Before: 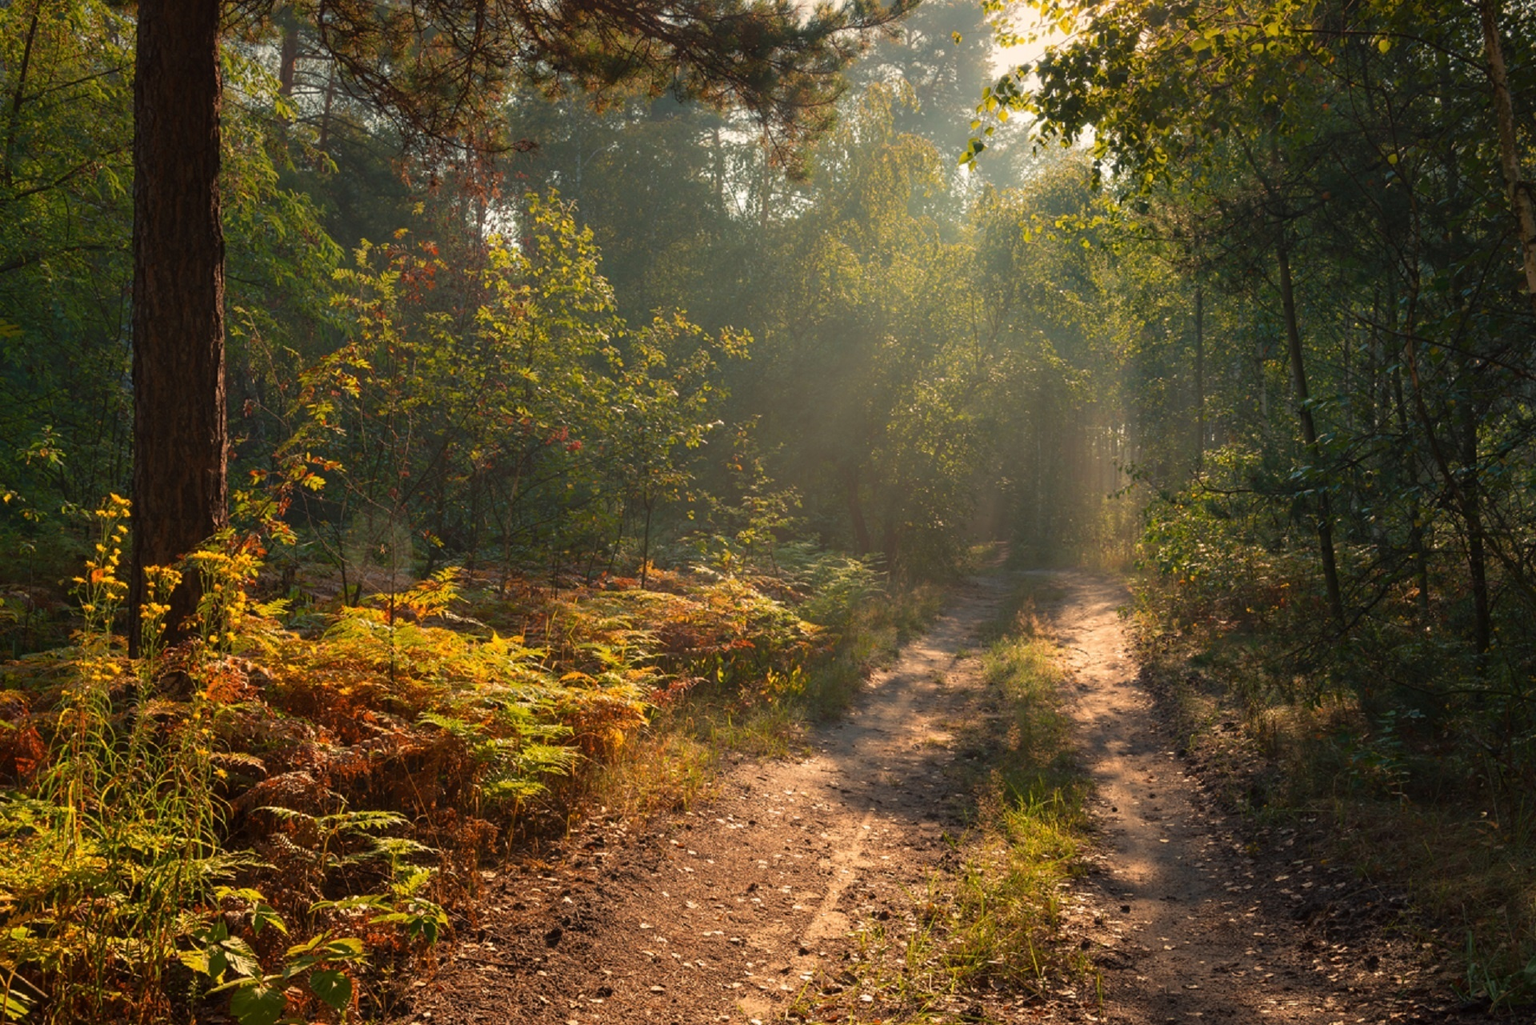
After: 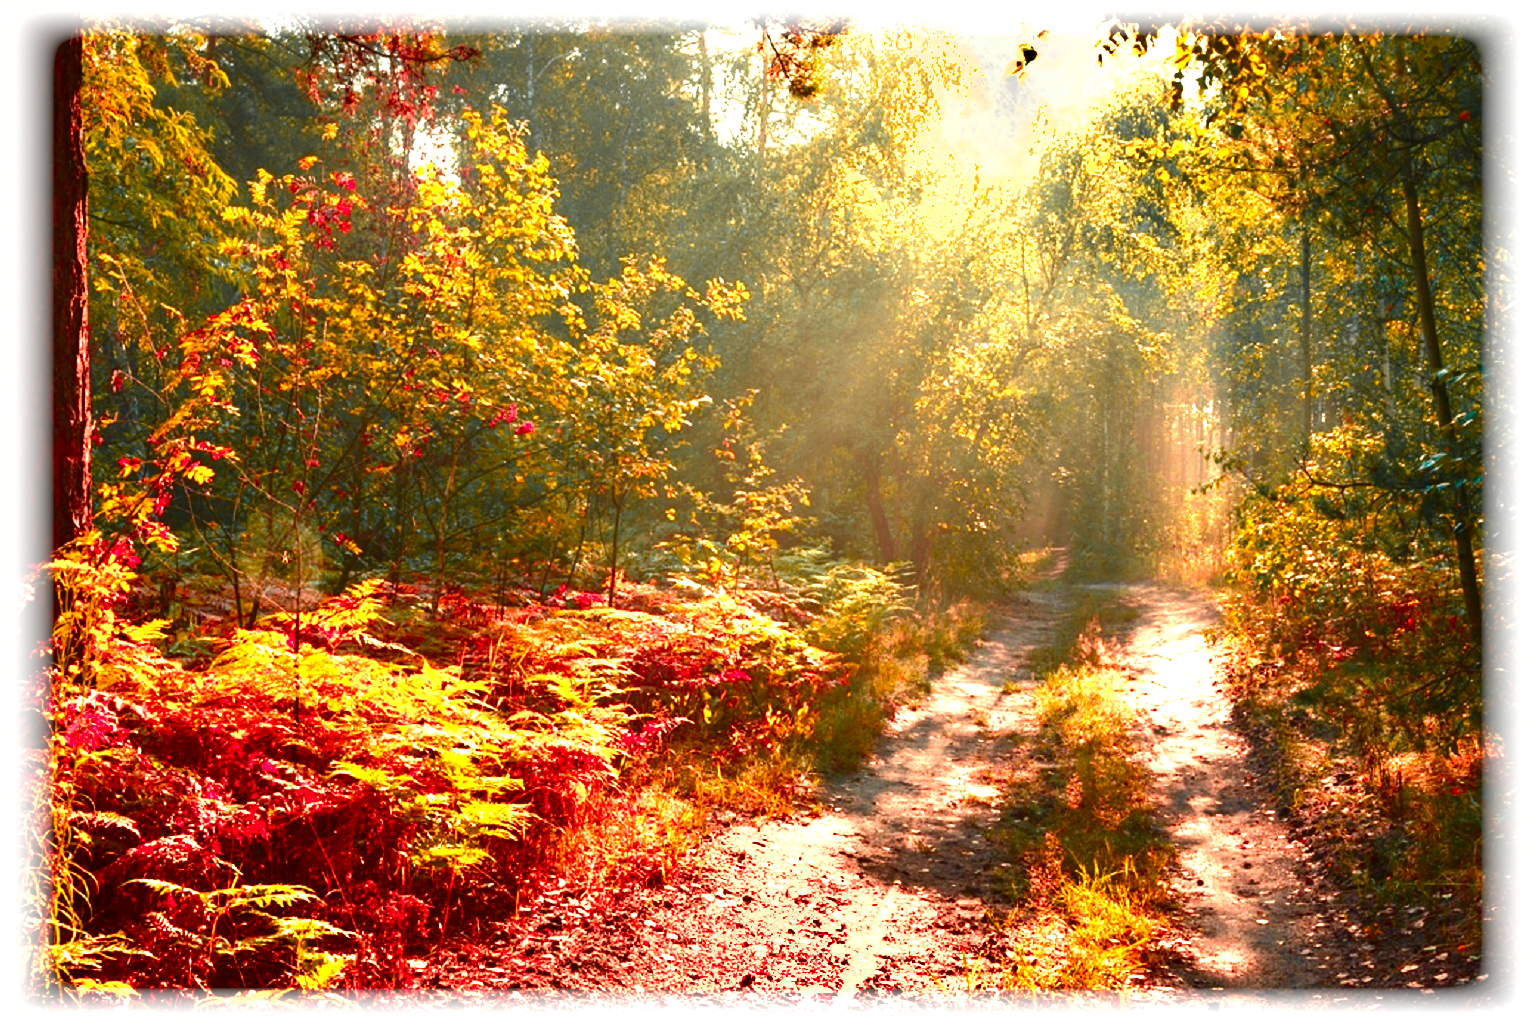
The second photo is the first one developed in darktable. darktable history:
shadows and highlights: soften with gaussian
color balance rgb: linear chroma grading › shadows -2.2%, linear chroma grading › highlights -15%, linear chroma grading › global chroma -10%, linear chroma grading › mid-tones -10%, perceptual saturation grading › global saturation 45%, perceptual saturation grading › highlights -50%, perceptual saturation grading › shadows 30%, perceptual brilliance grading › global brilliance 18%, global vibrance 45%
vignetting: fall-off start 93%, fall-off radius 5%, brightness 1, saturation -0.49, automatic ratio true, width/height ratio 1.332, shape 0.04, unbound false
exposure: black level correction 0, exposure 1.45 EV, compensate exposure bias true, compensate highlight preservation false
contrast brightness saturation: contrast 0.13, brightness -0.24, saturation 0.14
color zones: curves: ch1 [(0.263, 0.53) (0.376, 0.287) (0.487, 0.512) (0.748, 0.547) (1, 0.513)]; ch2 [(0.262, 0.45) (0.751, 0.477)], mix 31.98%
crop and rotate: left 10.071%, top 10.071%, right 10.02%, bottom 10.02%
